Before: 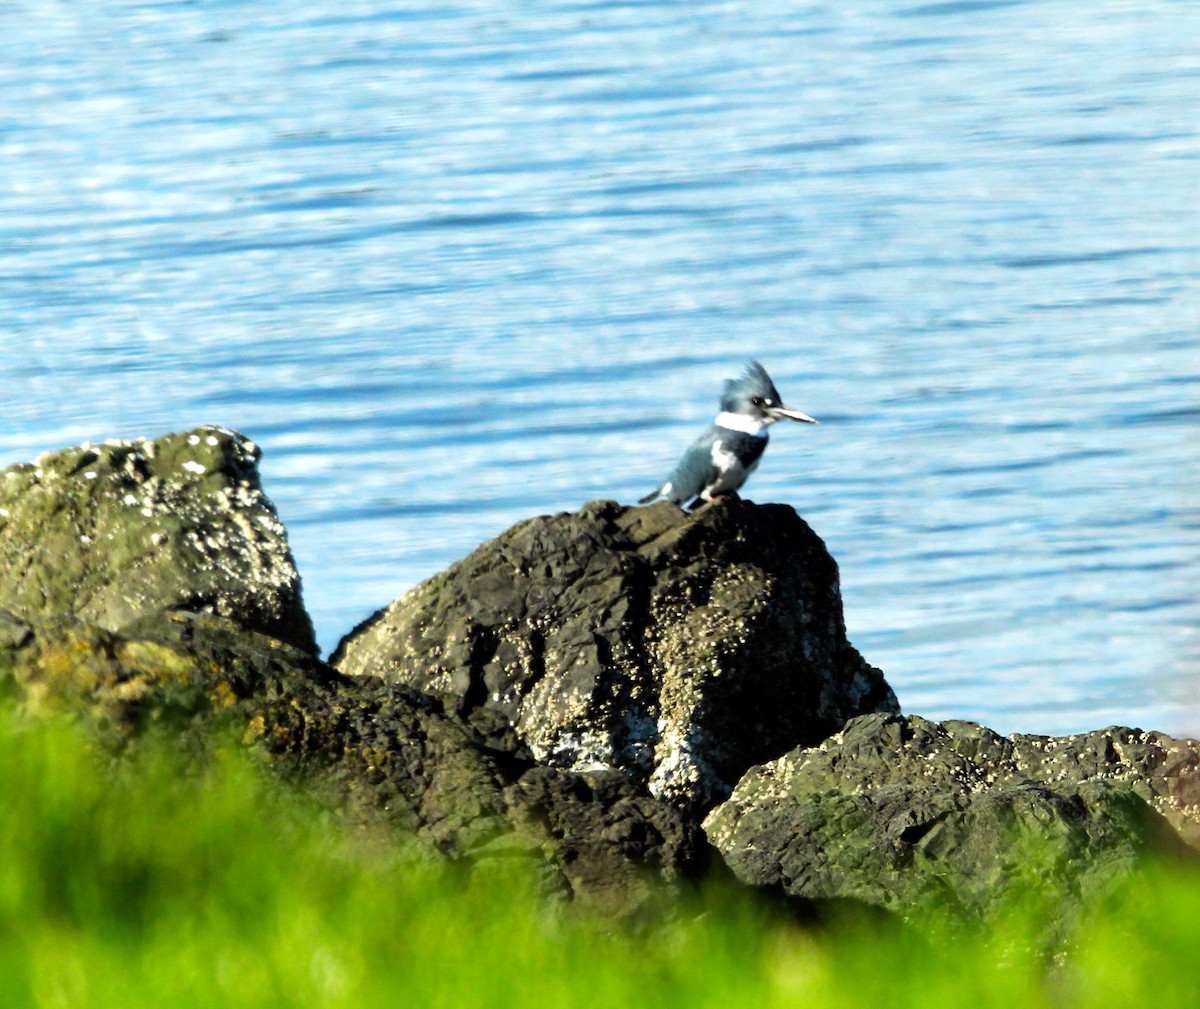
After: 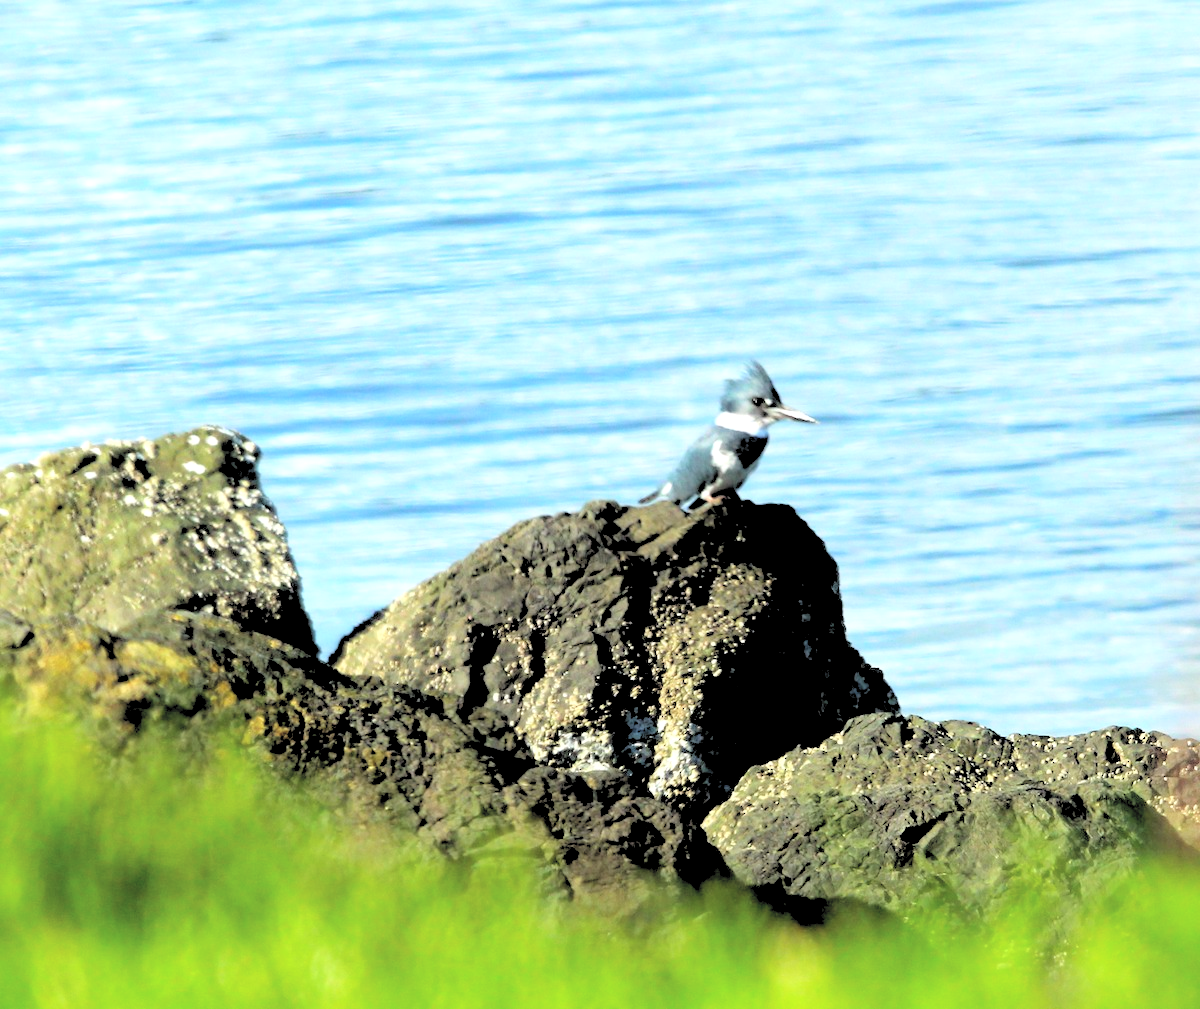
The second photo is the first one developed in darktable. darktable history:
rgb levels: levels [[0.013, 0.434, 0.89], [0, 0.5, 1], [0, 0.5, 1]]
contrast brightness saturation: brightness 0.28
